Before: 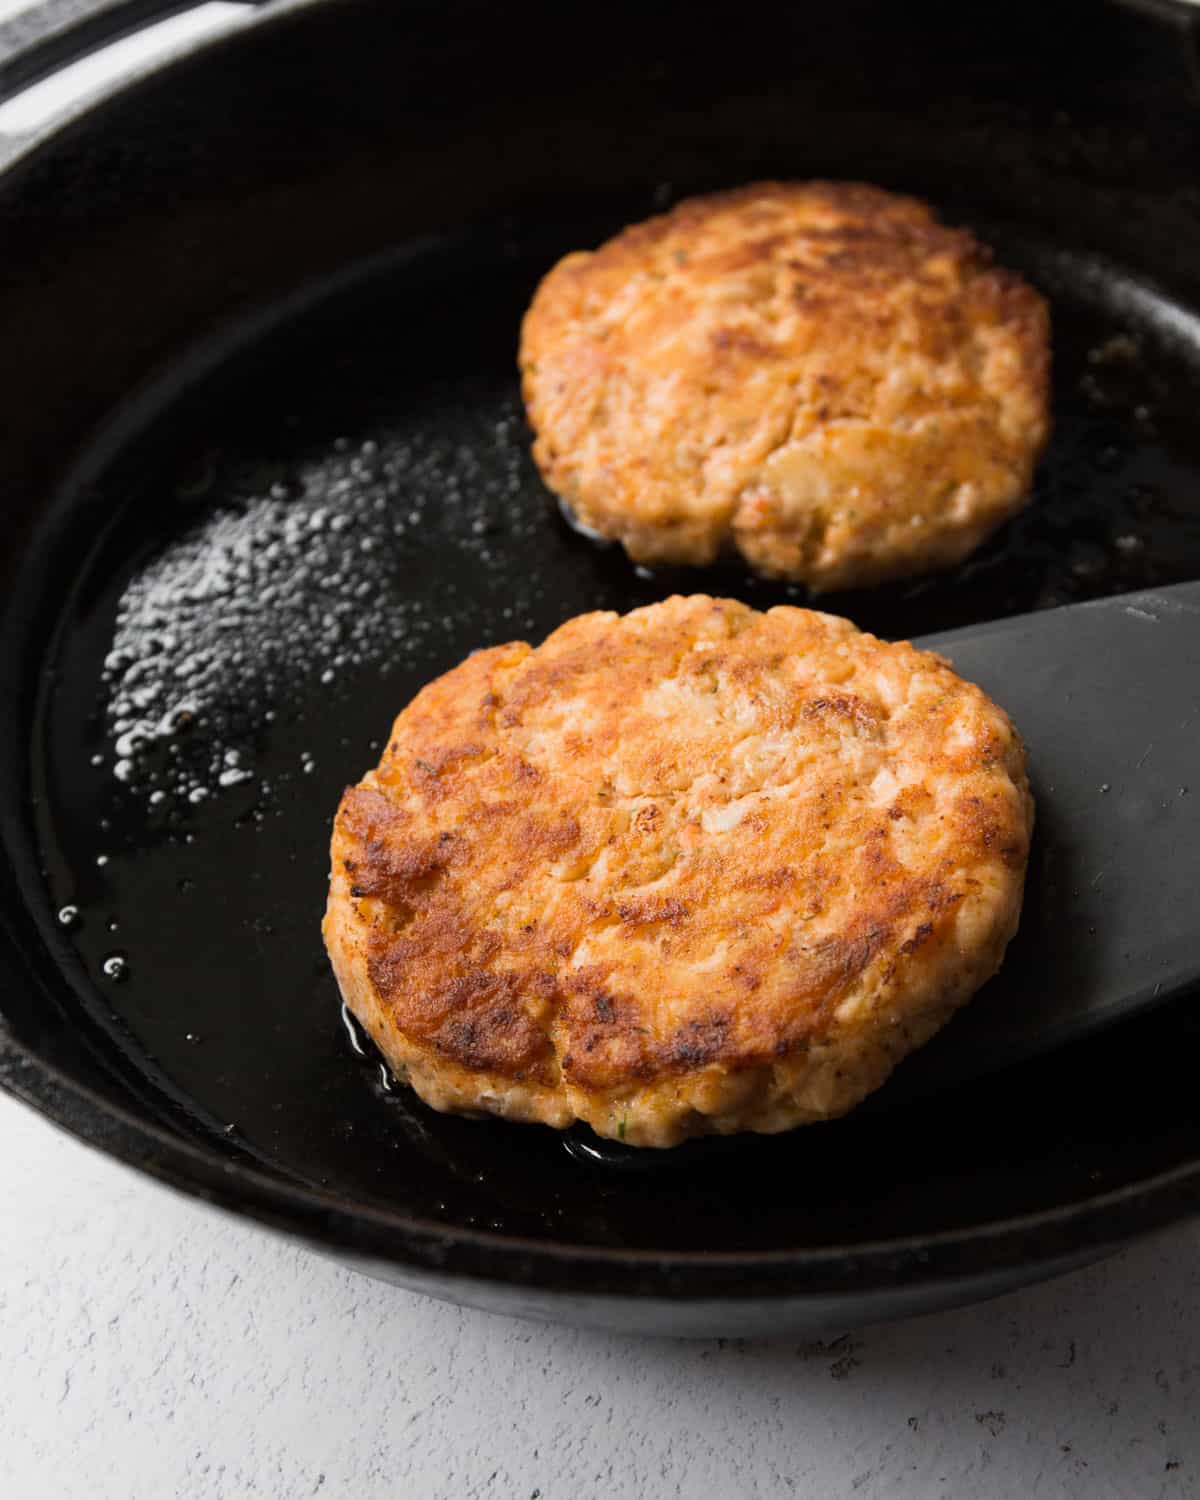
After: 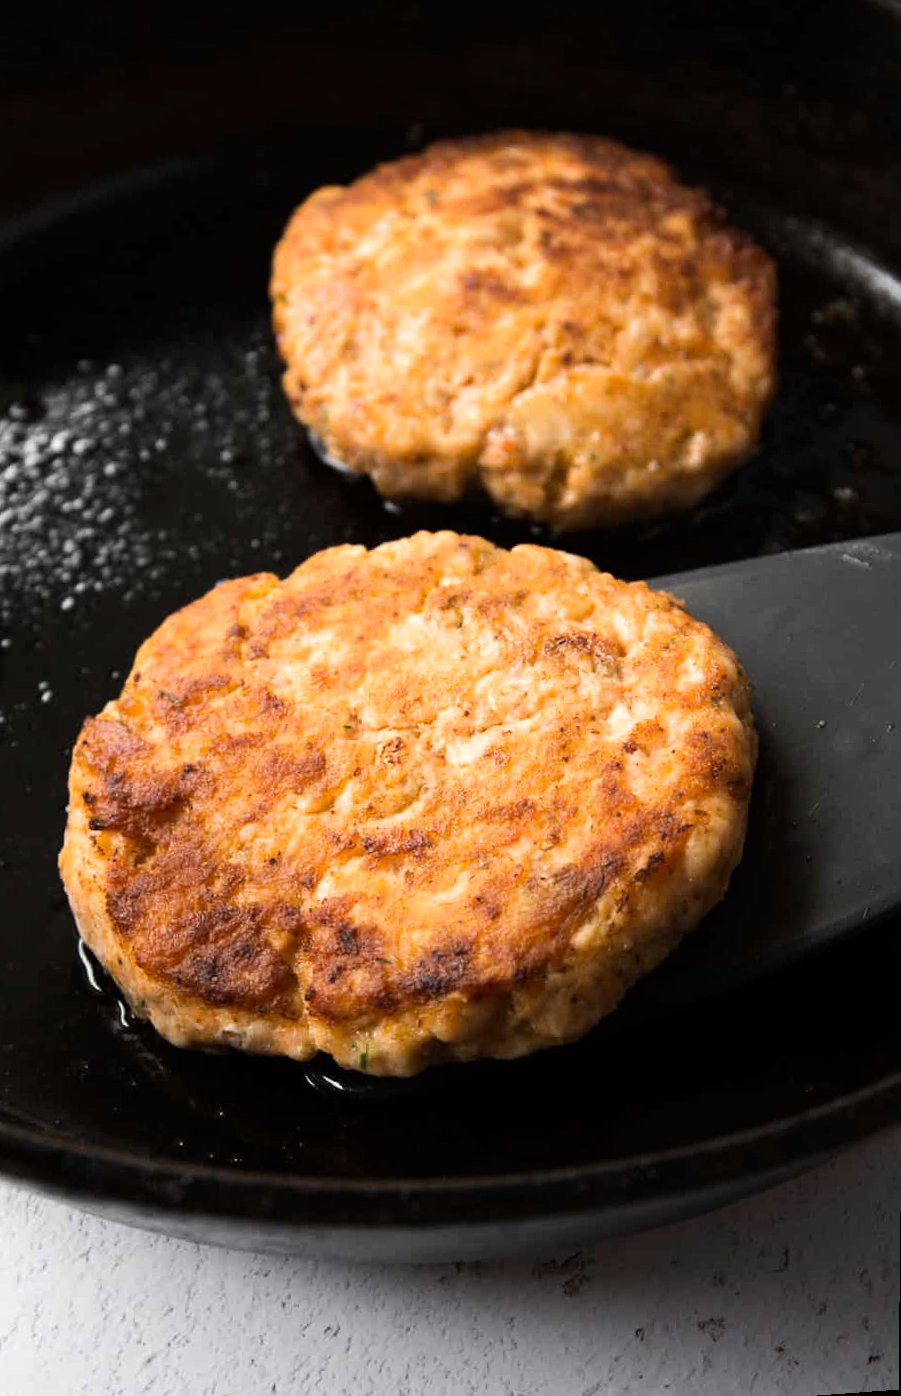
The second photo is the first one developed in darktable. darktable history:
crop and rotate: left 24.6%
rotate and perspective: rotation 0.679°, lens shift (horizontal) 0.136, crop left 0.009, crop right 0.991, crop top 0.078, crop bottom 0.95
tone equalizer: -8 EV -0.417 EV, -7 EV -0.389 EV, -6 EV -0.333 EV, -5 EV -0.222 EV, -3 EV 0.222 EV, -2 EV 0.333 EV, -1 EV 0.389 EV, +0 EV 0.417 EV, edges refinement/feathering 500, mask exposure compensation -1.57 EV, preserve details no
